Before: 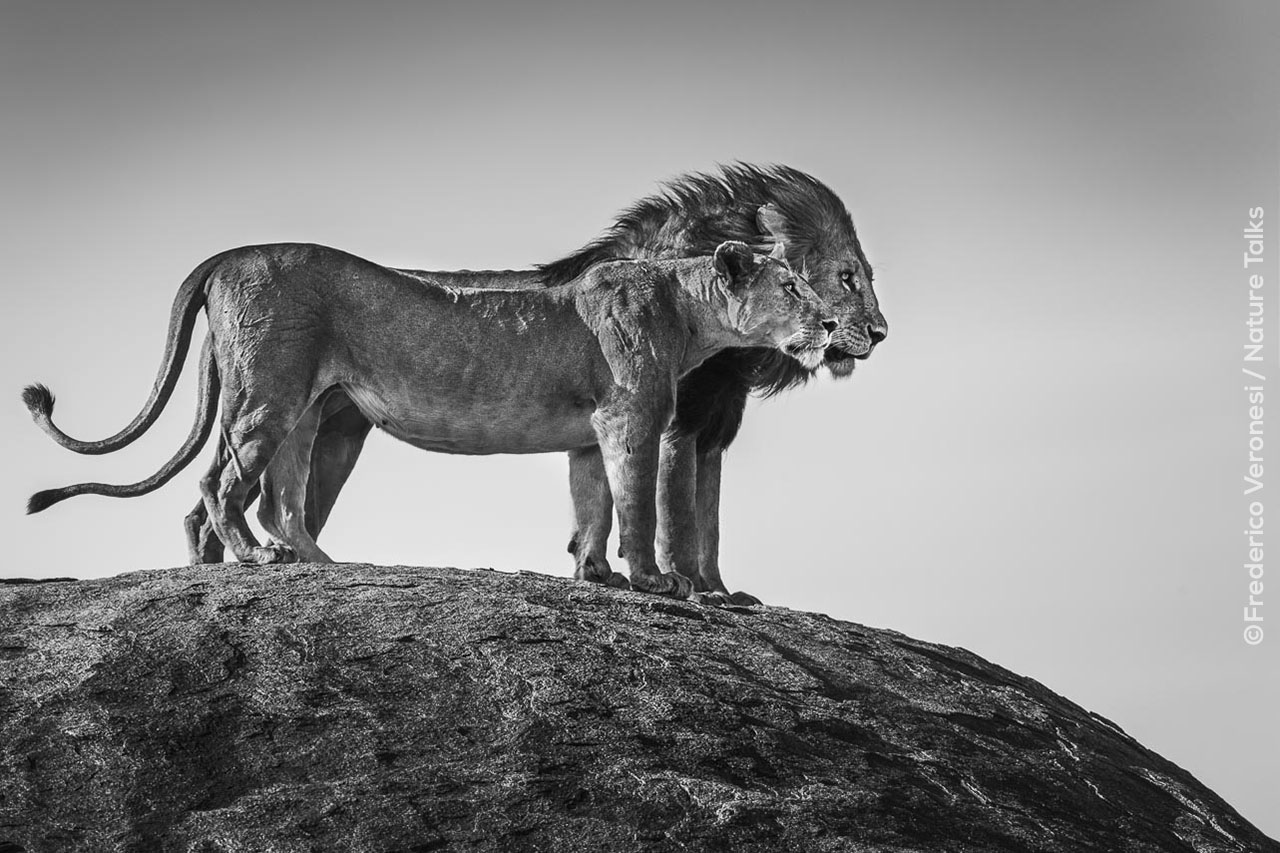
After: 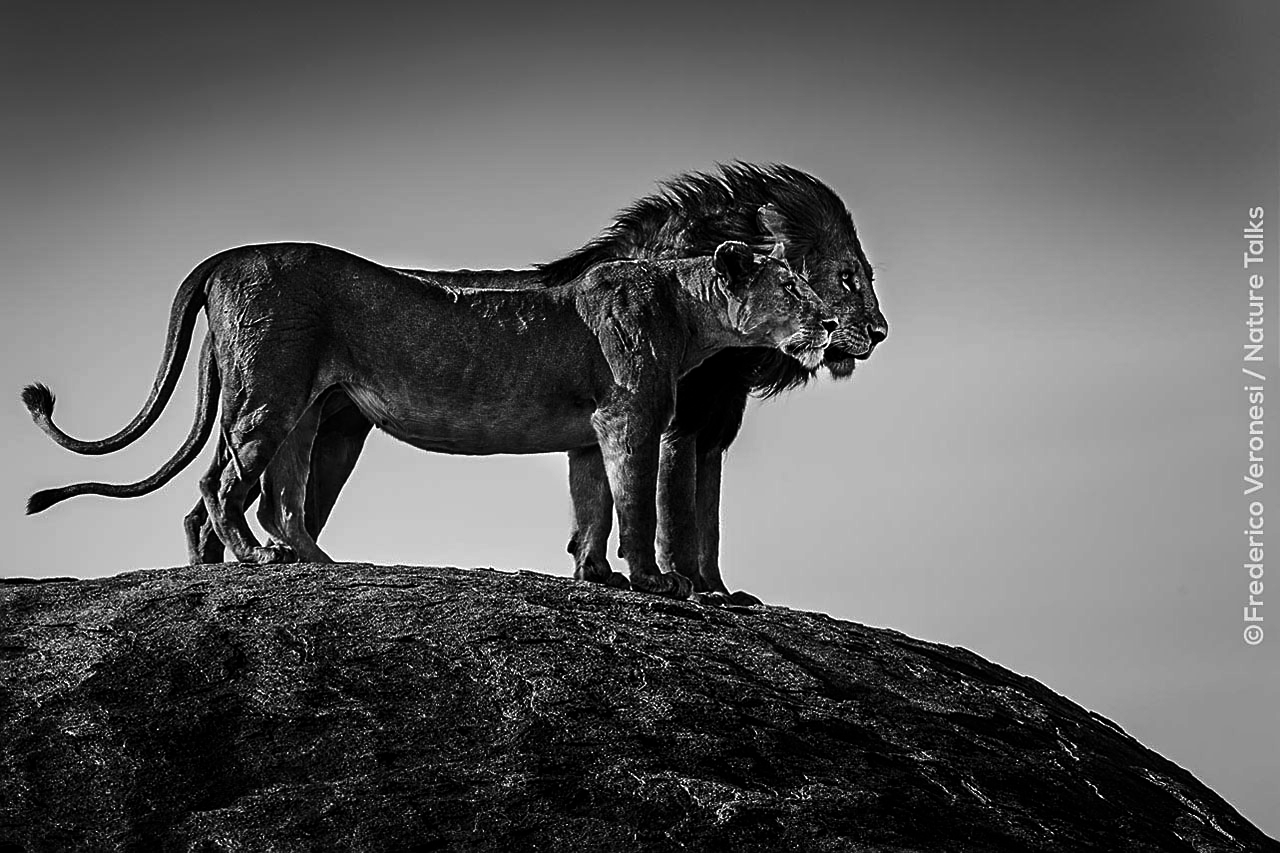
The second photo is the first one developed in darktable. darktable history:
sharpen: on, module defaults
contrast brightness saturation: brightness -0.52
